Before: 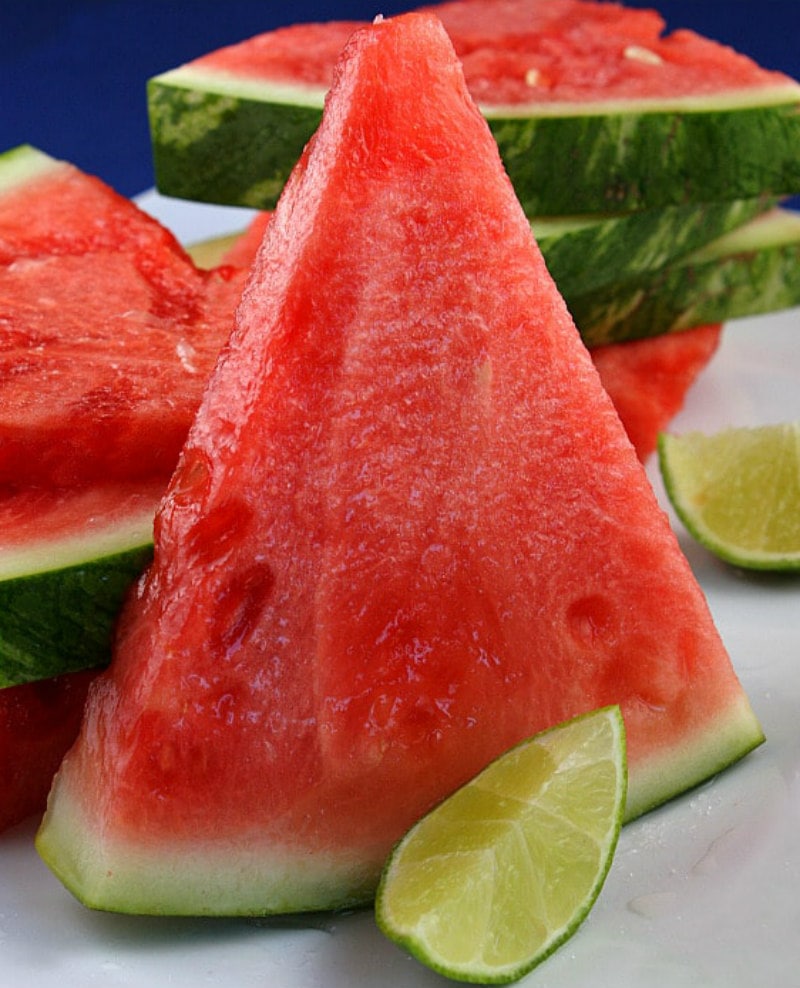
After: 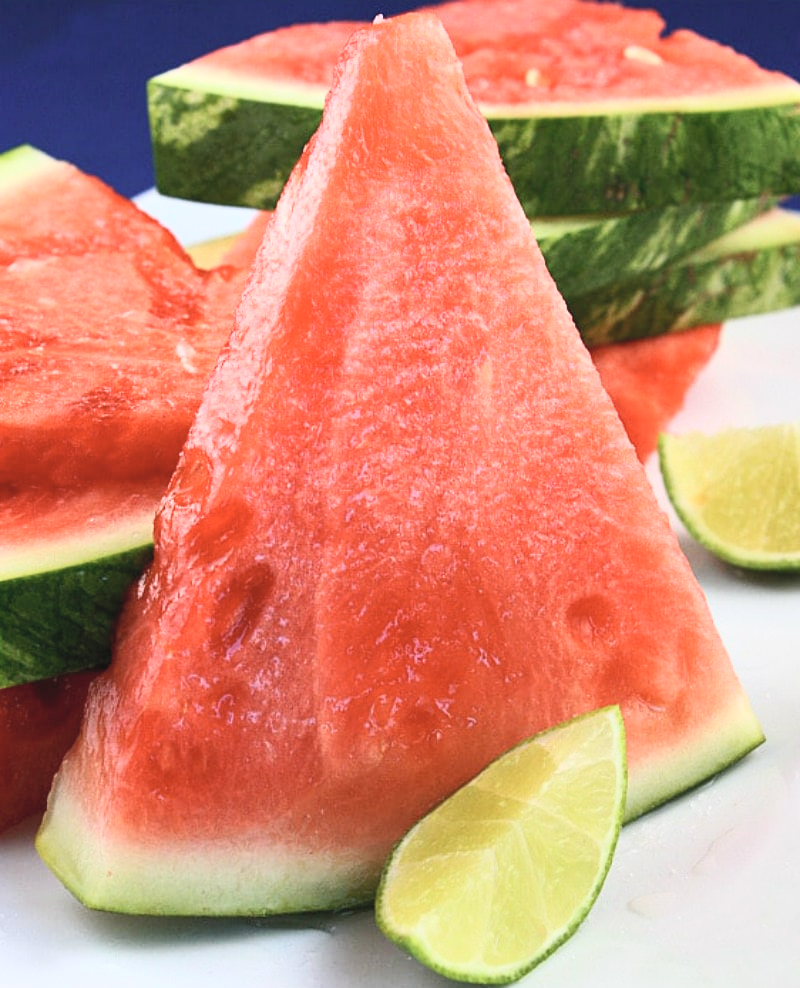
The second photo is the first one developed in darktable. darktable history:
contrast brightness saturation: contrast 0.388, brightness 0.543
